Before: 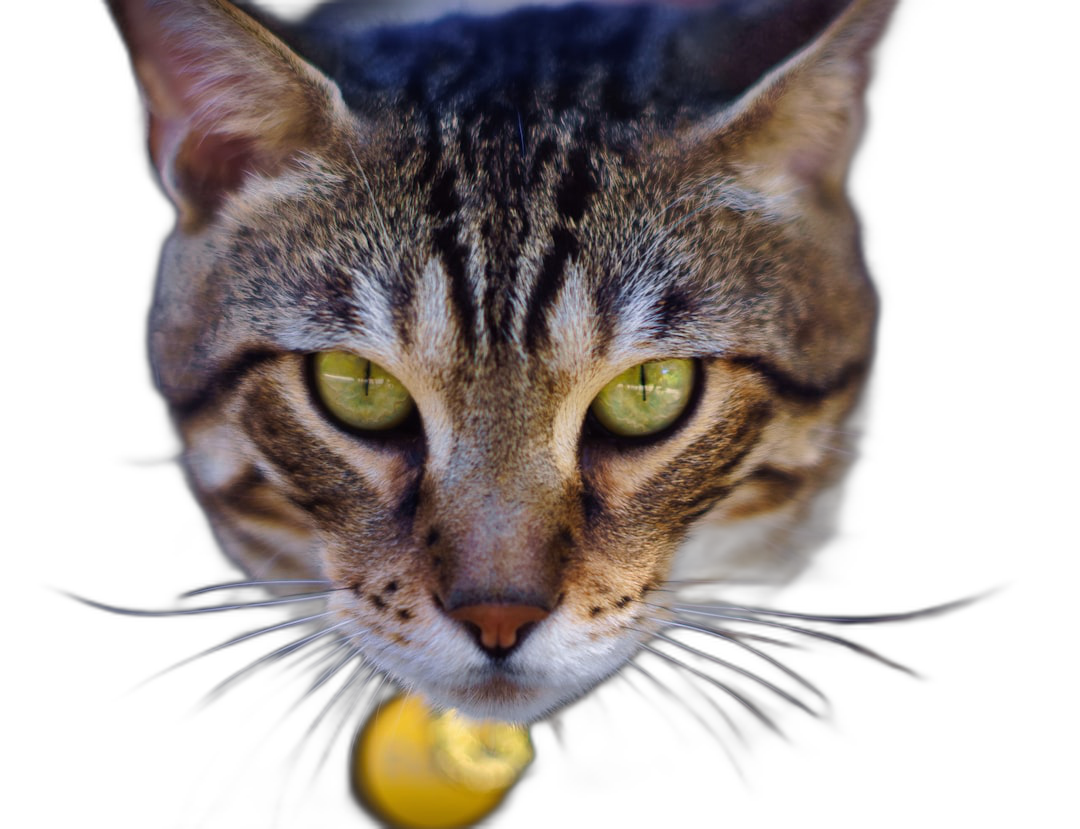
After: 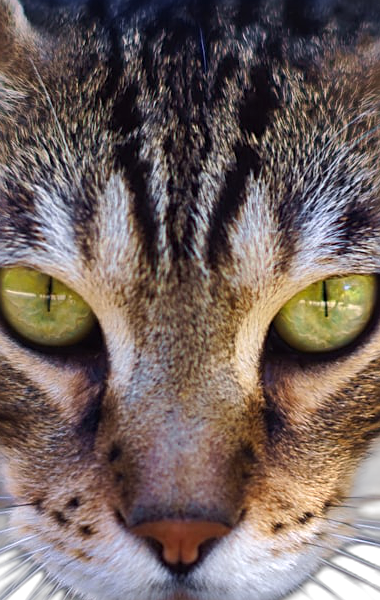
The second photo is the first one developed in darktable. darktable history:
exposure: black level correction 0, exposure 0.3 EV, compensate highlight preservation false
sharpen: on, module defaults
crop and rotate: left 29.476%, top 10.214%, right 35.32%, bottom 17.333%
